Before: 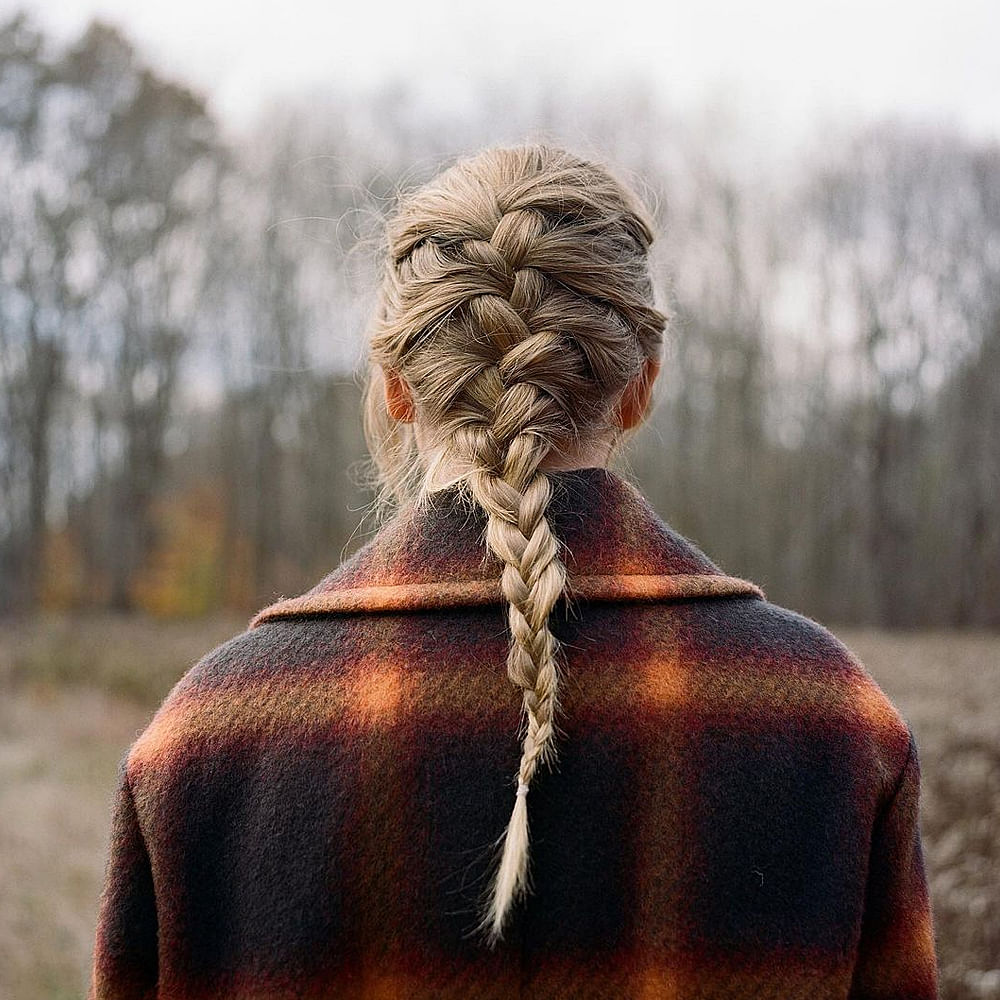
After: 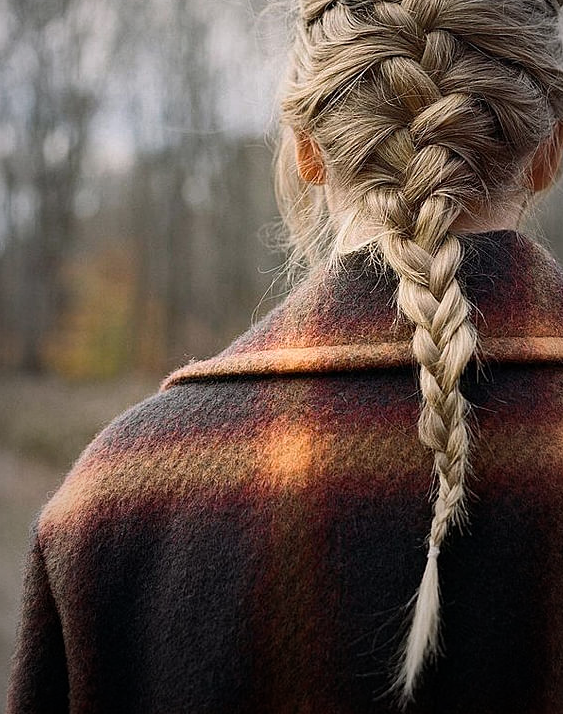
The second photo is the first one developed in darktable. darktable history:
vignetting: fall-off start 72.14%, fall-off radius 108.07%, brightness -0.713, saturation -0.488, center (-0.054, -0.359), width/height ratio 0.729
color zones: curves: ch0 [(0, 0.558) (0.143, 0.548) (0.286, 0.447) (0.429, 0.259) (0.571, 0.5) (0.714, 0.5) (0.857, 0.593) (1, 0.558)]; ch1 [(0, 0.543) (0.01, 0.544) (0.12, 0.492) (0.248, 0.458) (0.5, 0.534) (0.748, 0.5) (0.99, 0.469) (1, 0.543)]; ch2 [(0, 0.507) (0.143, 0.522) (0.286, 0.505) (0.429, 0.5) (0.571, 0.5) (0.714, 0.5) (0.857, 0.5) (1, 0.507)]
crop: left 8.966%, top 23.852%, right 34.699%, bottom 4.703%
